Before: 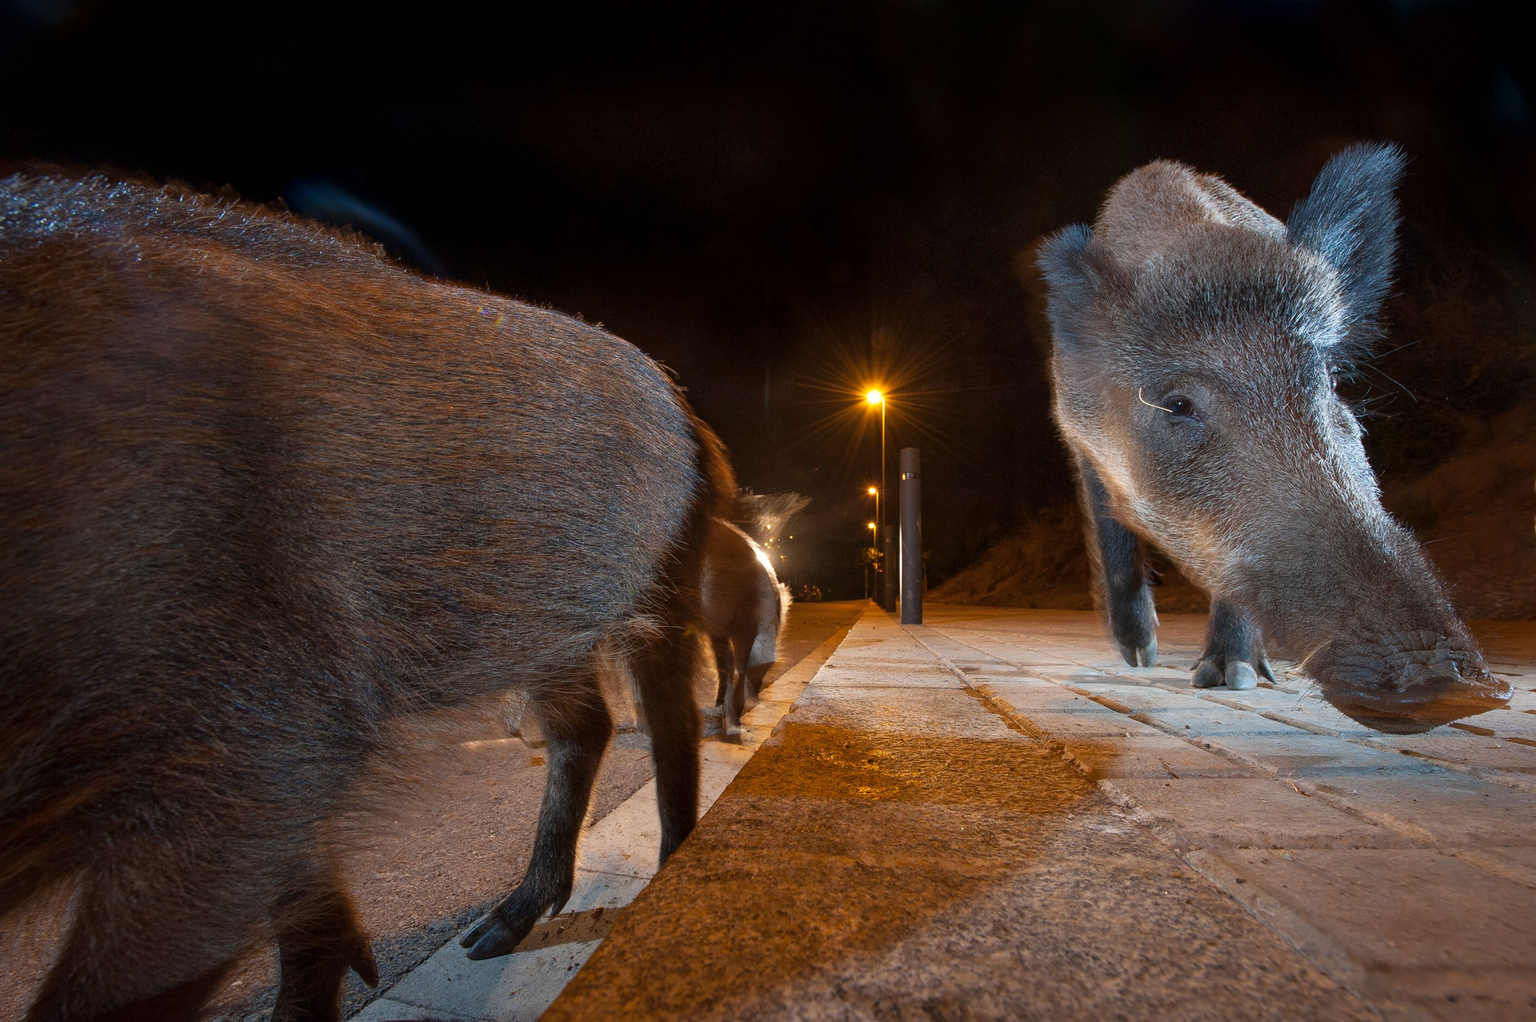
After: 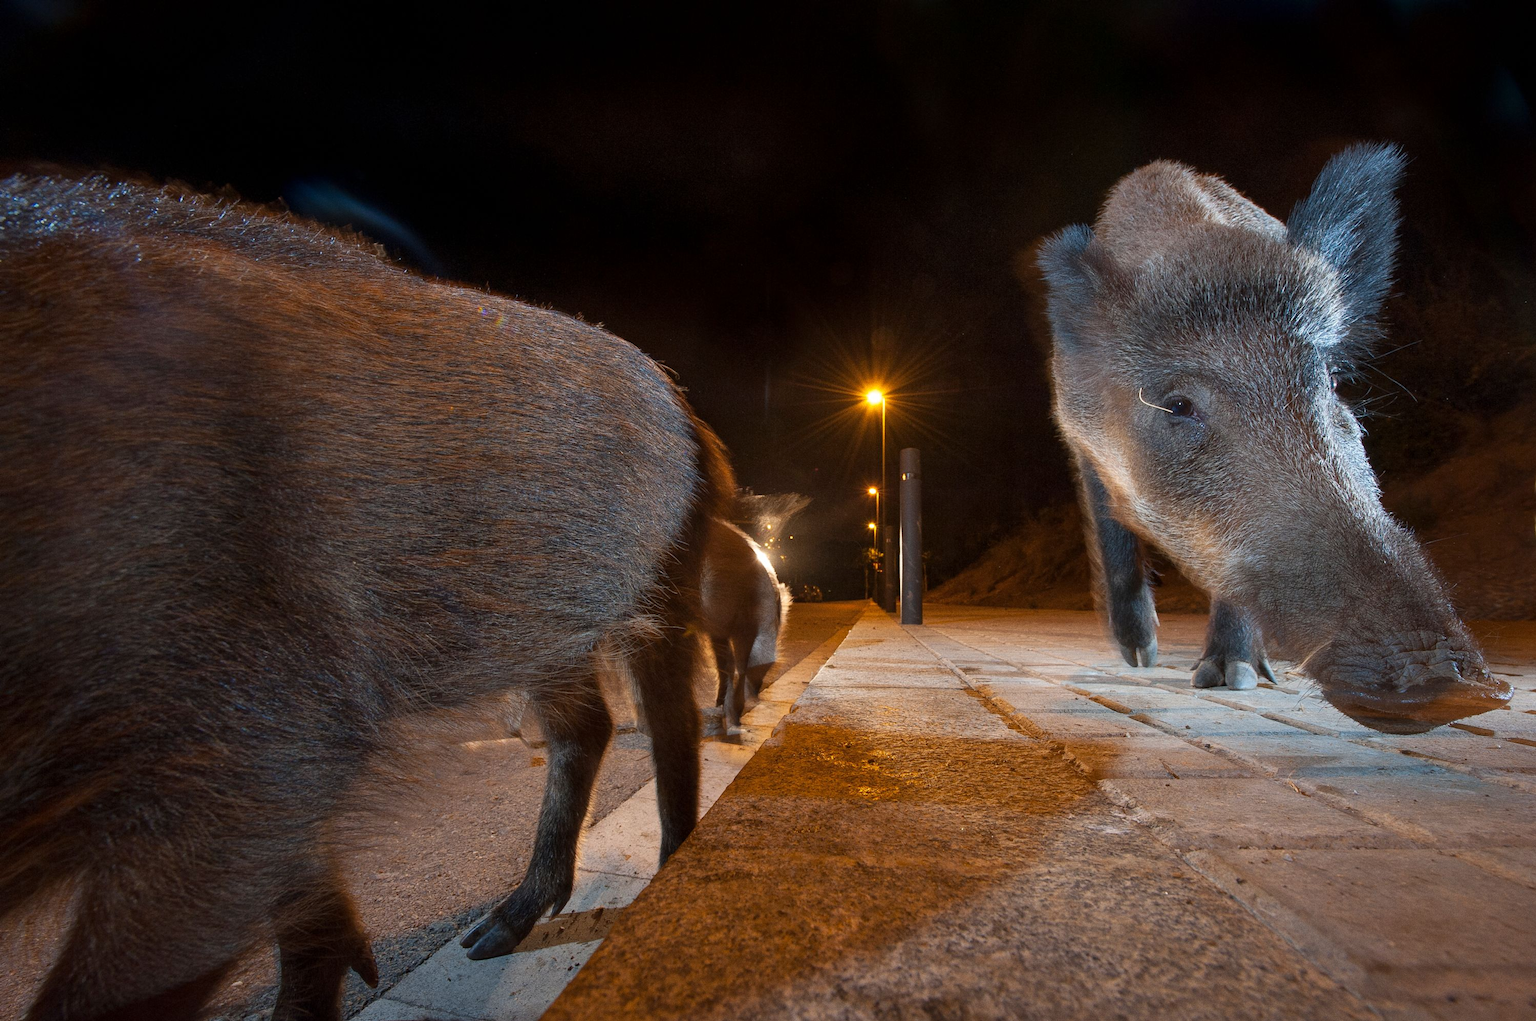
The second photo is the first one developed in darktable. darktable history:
grain: coarseness 0.09 ISO
white balance: red 1, blue 1
